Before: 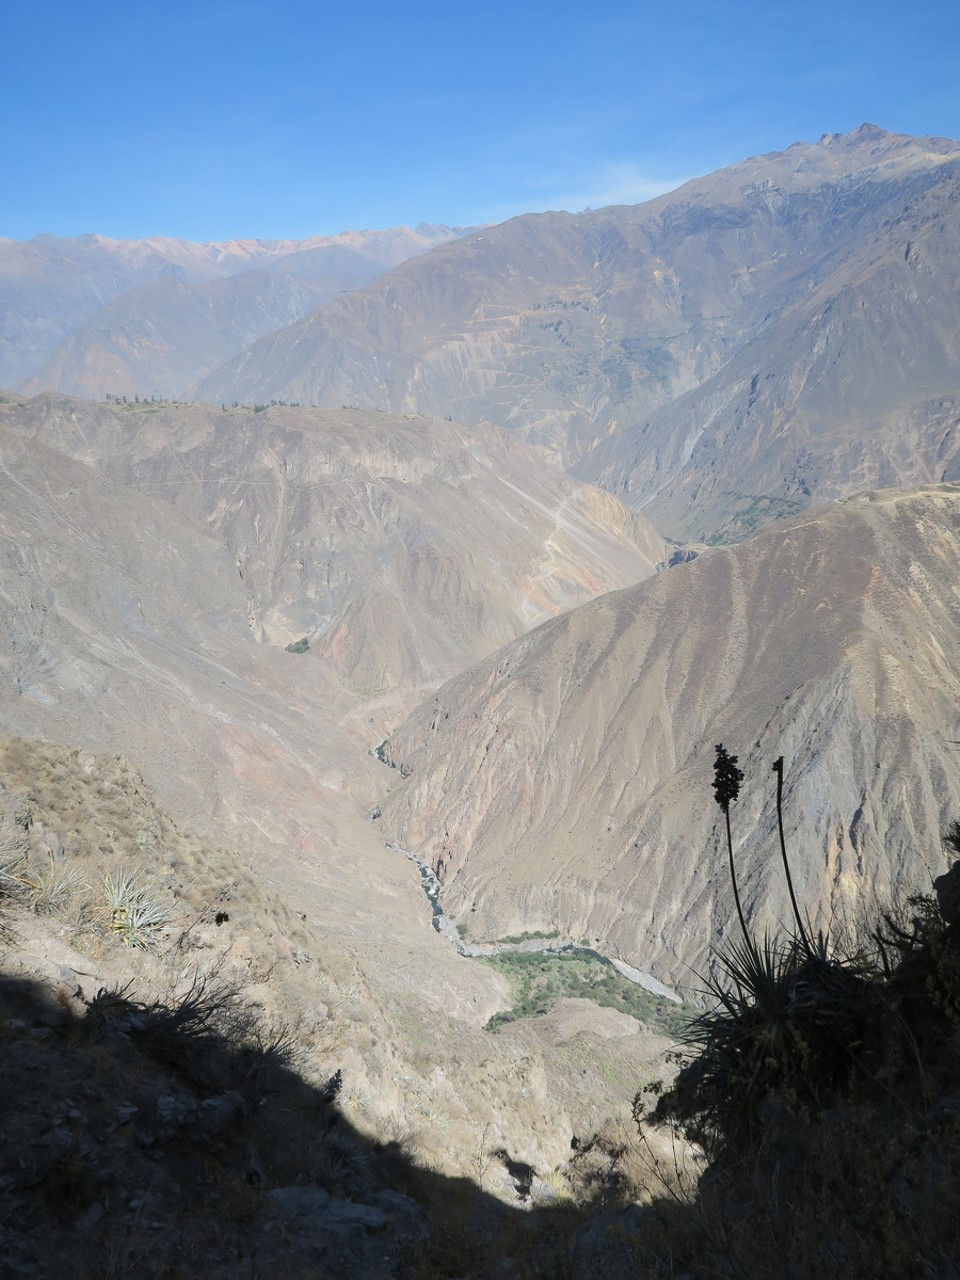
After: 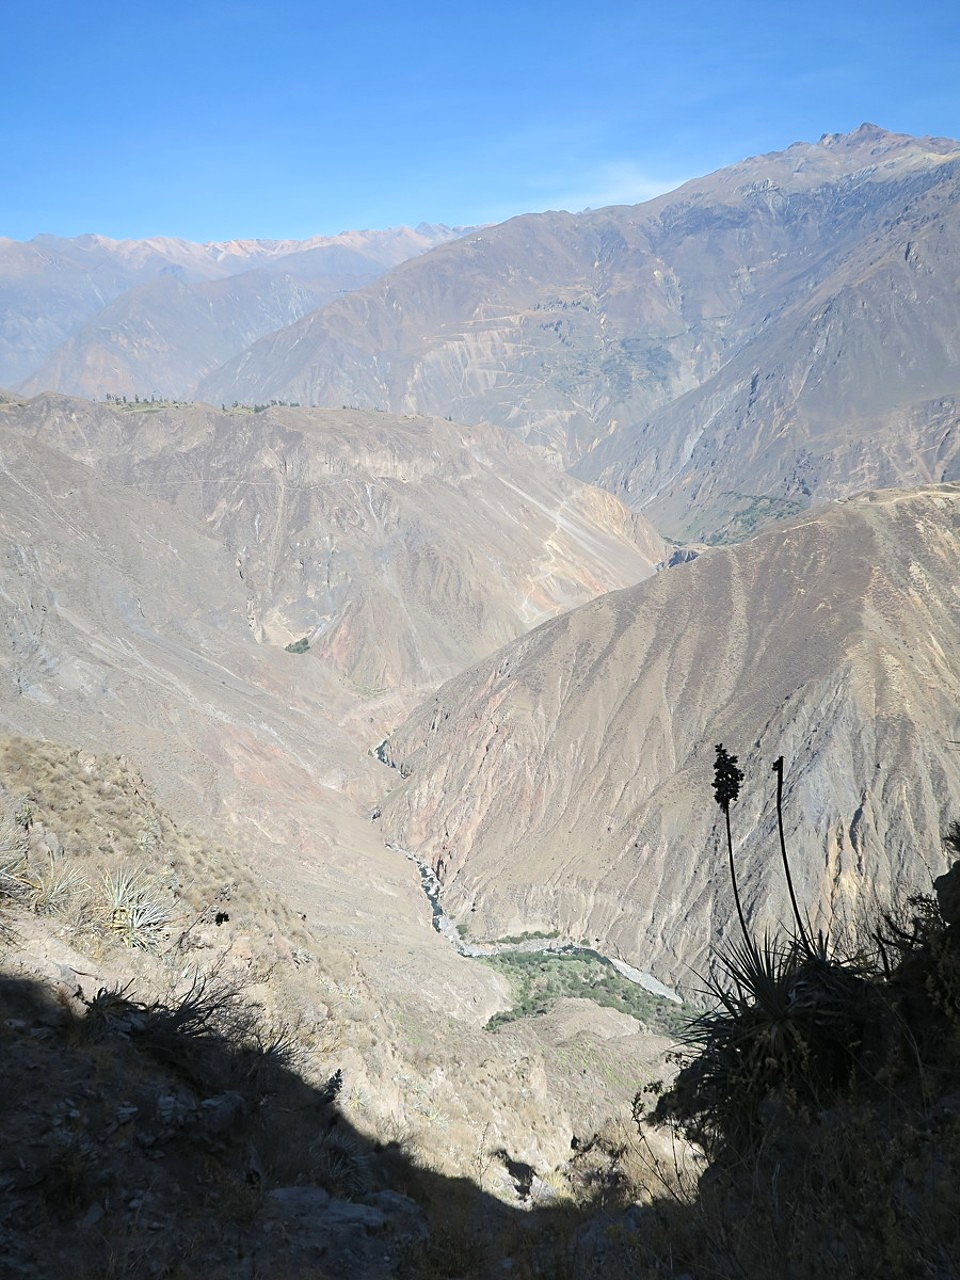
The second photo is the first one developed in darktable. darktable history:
exposure: exposure 0.258 EV, compensate highlight preservation false
sharpen: on, module defaults
